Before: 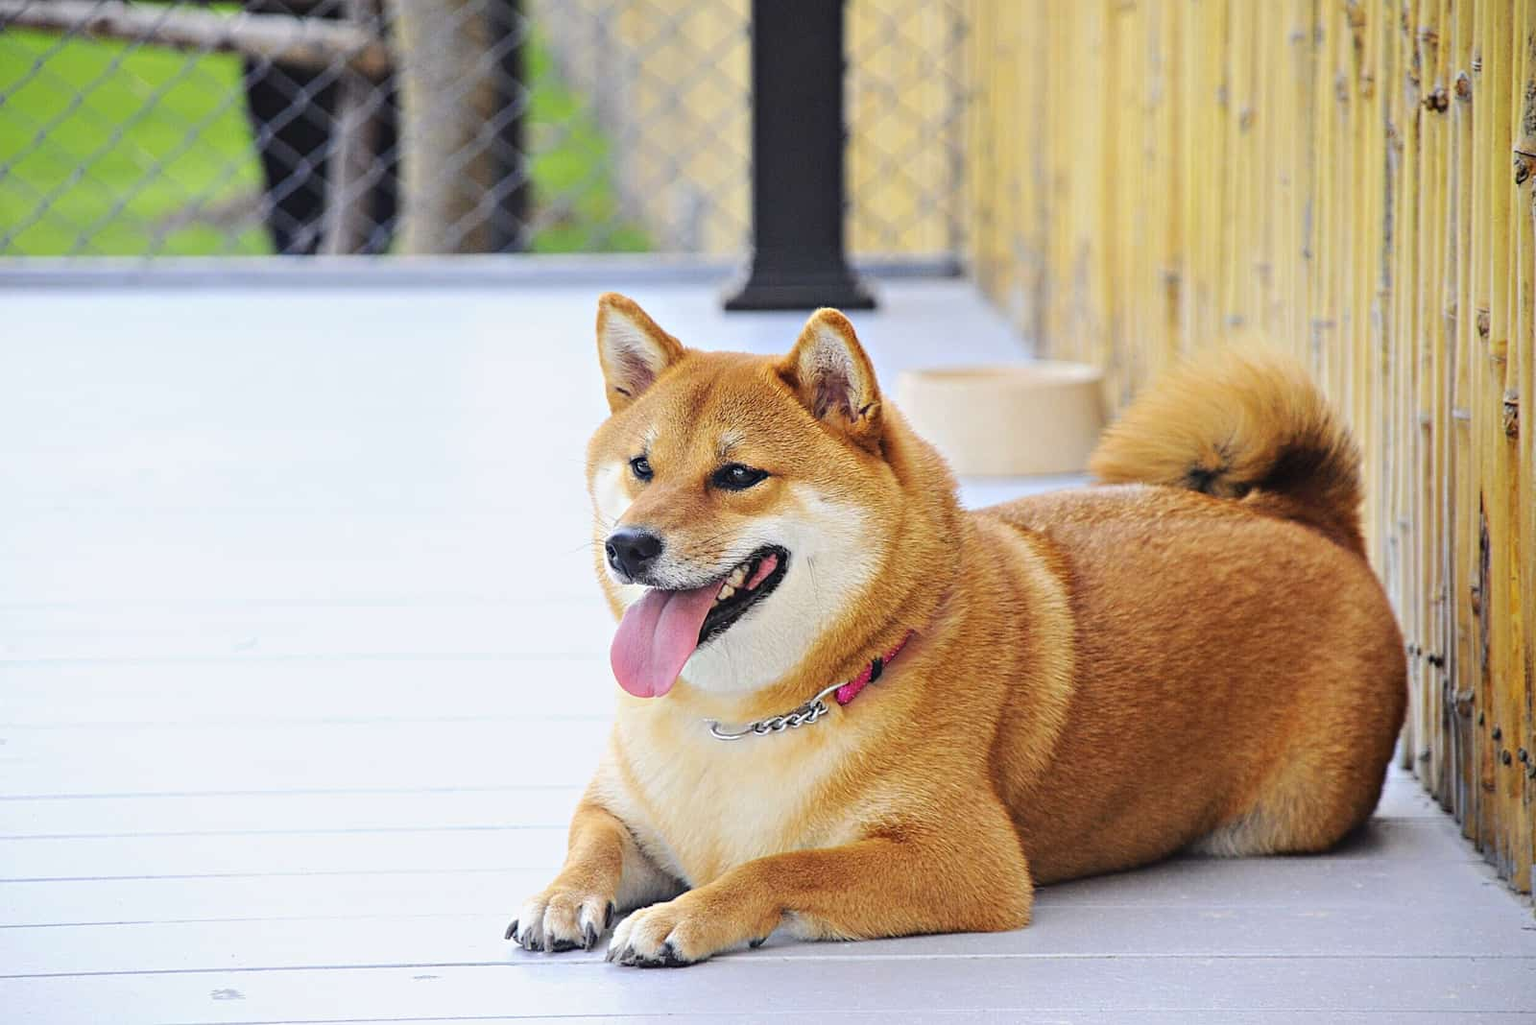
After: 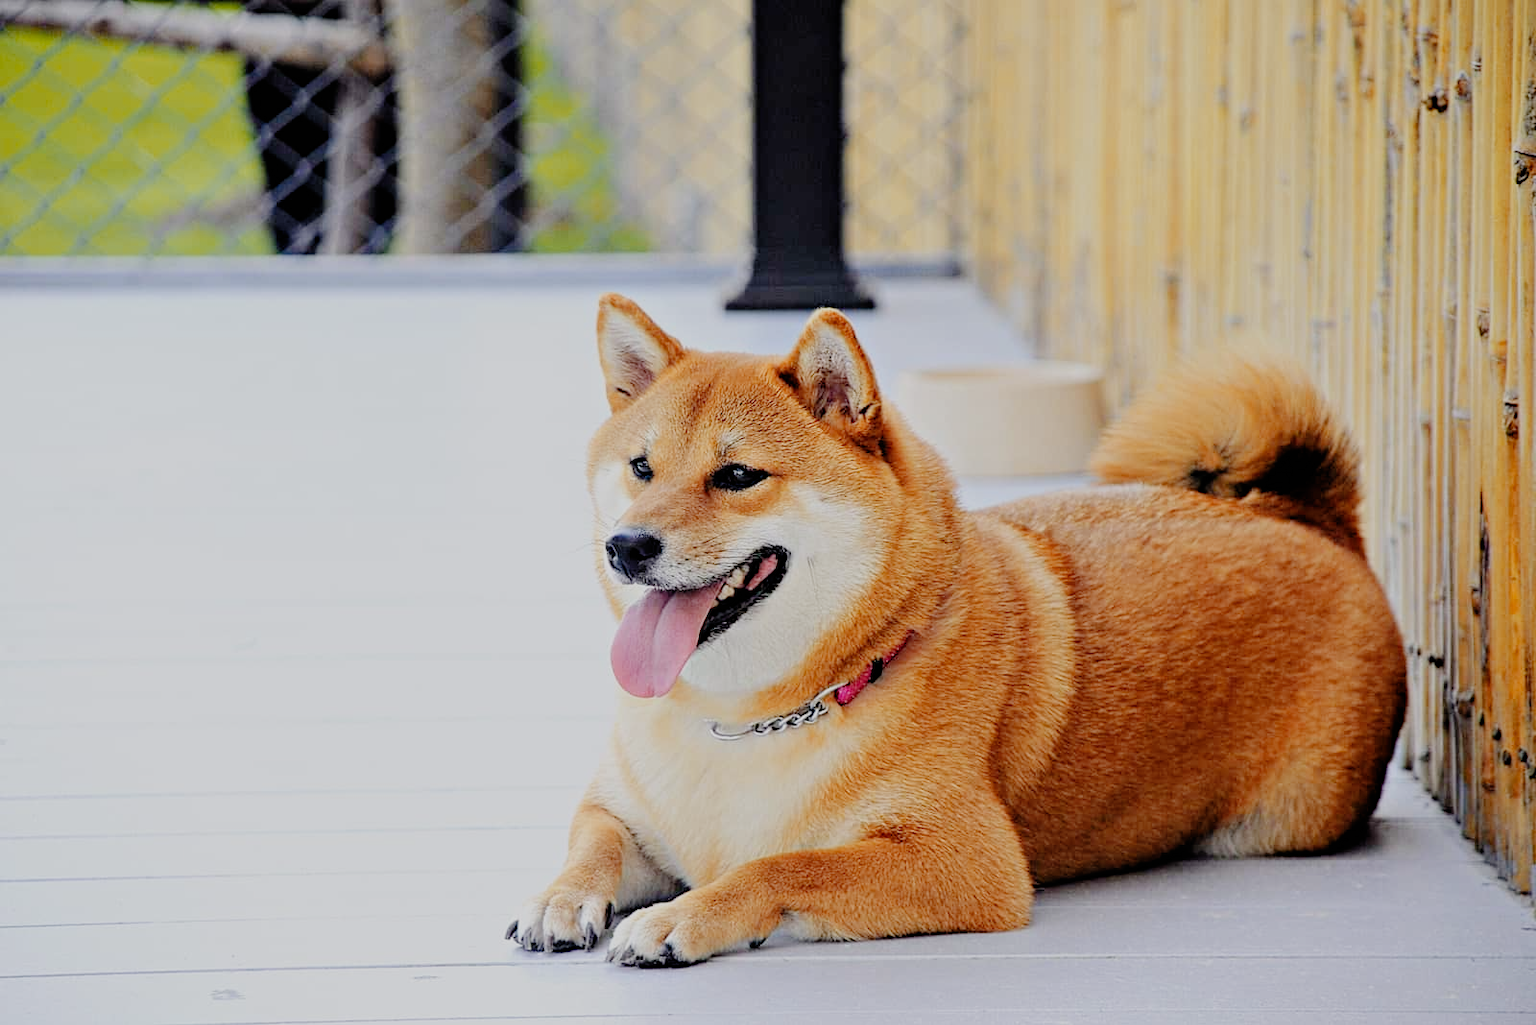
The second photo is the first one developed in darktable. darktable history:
color zones: curves: ch1 [(0, 0.455) (0.063, 0.455) (0.286, 0.495) (0.429, 0.5) (0.571, 0.5) (0.714, 0.5) (0.857, 0.5) (1, 0.455)]; ch2 [(0, 0.532) (0.063, 0.521) (0.233, 0.447) (0.429, 0.489) (0.571, 0.5) (0.714, 0.5) (0.857, 0.5) (1, 0.532)]
filmic rgb: black relative exposure -4.58 EV, white relative exposure 4.79 EV, hardness 2.35, latitude 36.22%, contrast 1.041, highlights saturation mix 1.46%, shadows ↔ highlights balance 1.17%, preserve chrominance no, color science v4 (2020)
